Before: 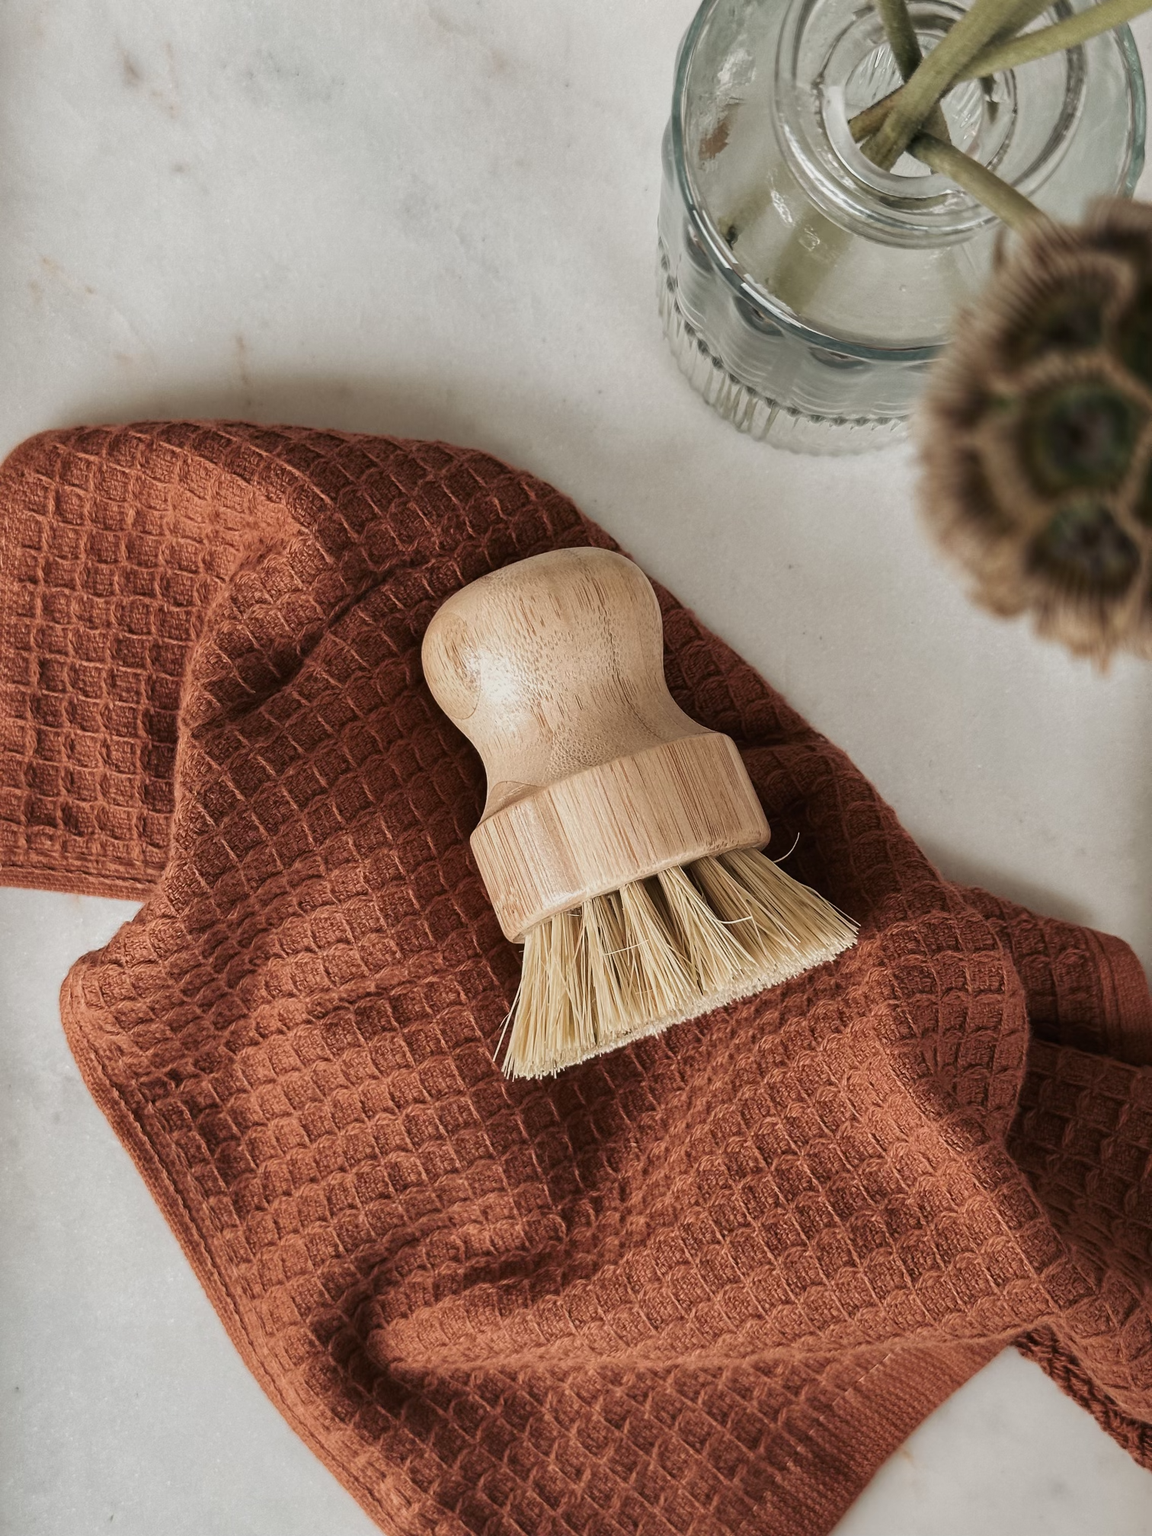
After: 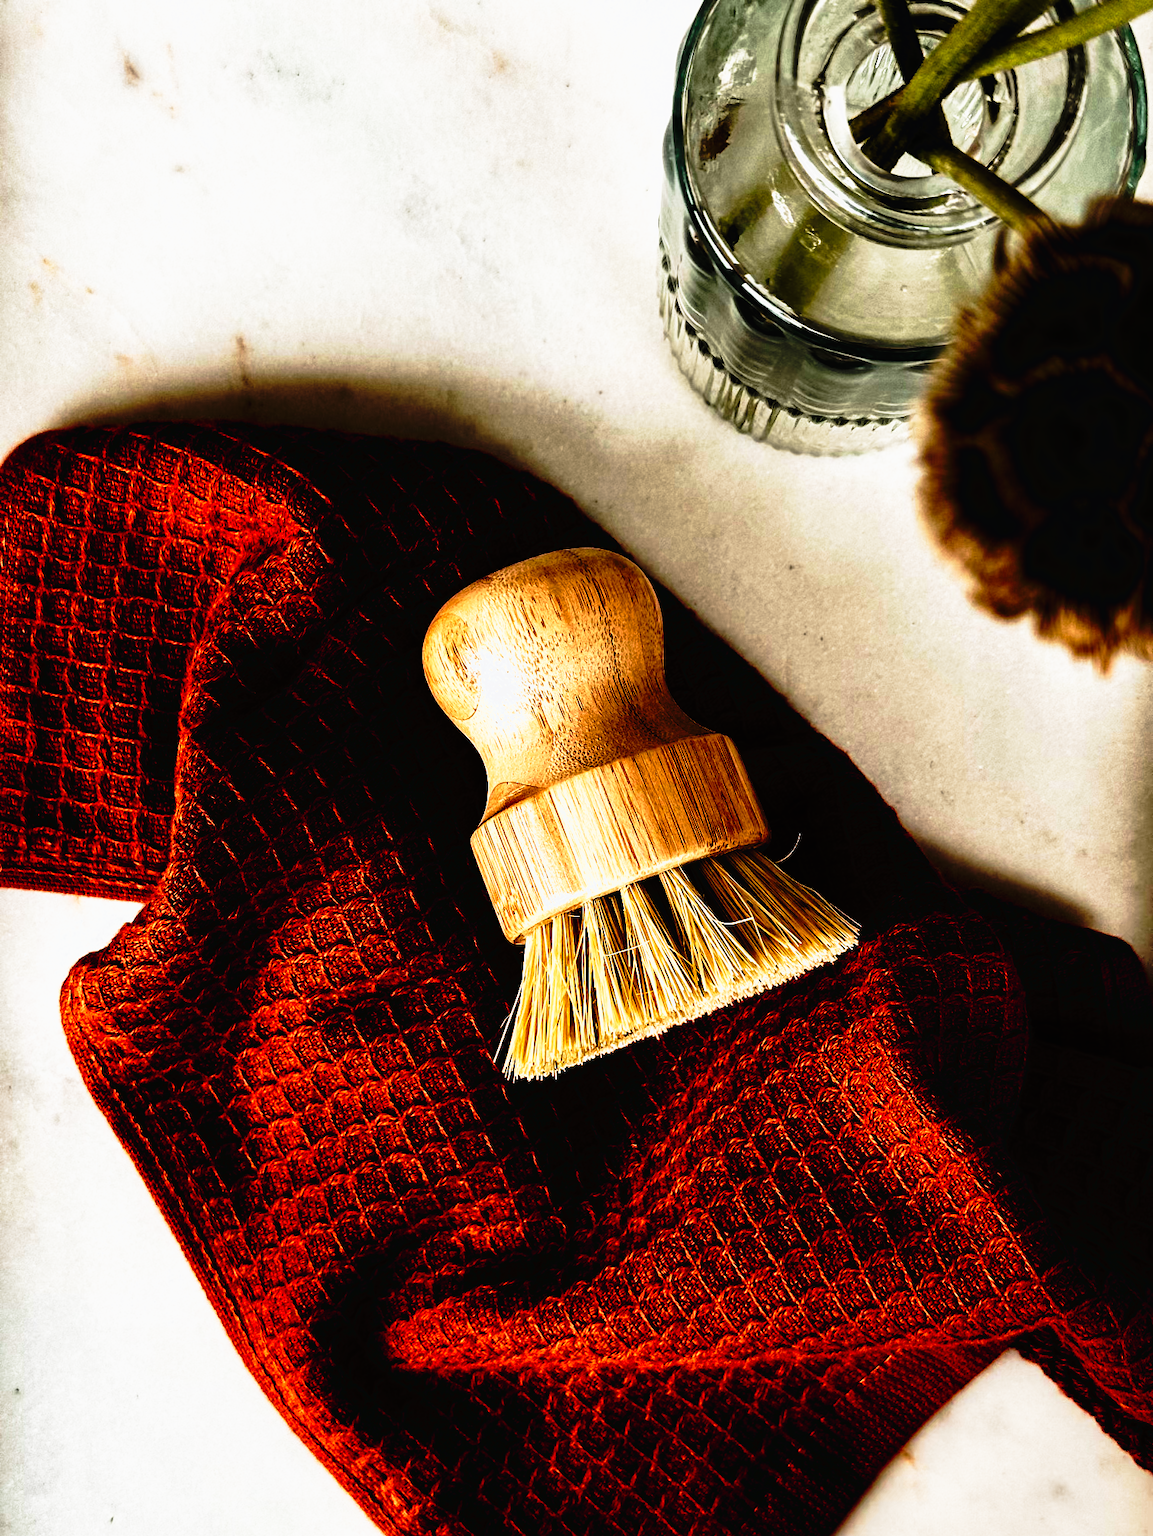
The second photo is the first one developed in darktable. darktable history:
tone curve: curves: ch0 [(0, 0) (0.003, 0.005) (0.011, 0.005) (0.025, 0.006) (0.044, 0.008) (0.069, 0.01) (0.1, 0.012) (0.136, 0.015) (0.177, 0.019) (0.224, 0.017) (0.277, 0.015) (0.335, 0.018) (0.399, 0.043) (0.468, 0.118) (0.543, 0.349) (0.623, 0.591) (0.709, 0.88) (0.801, 0.983) (0.898, 0.973) (1, 1)], preserve colors none
crop: bottom 0.076%
